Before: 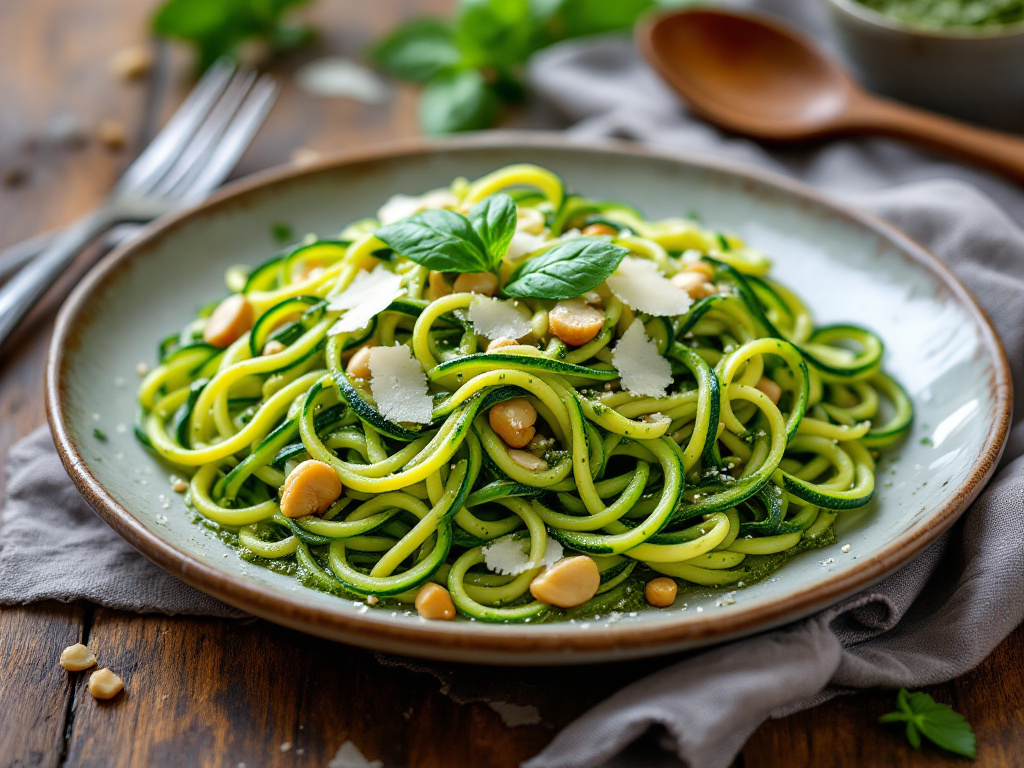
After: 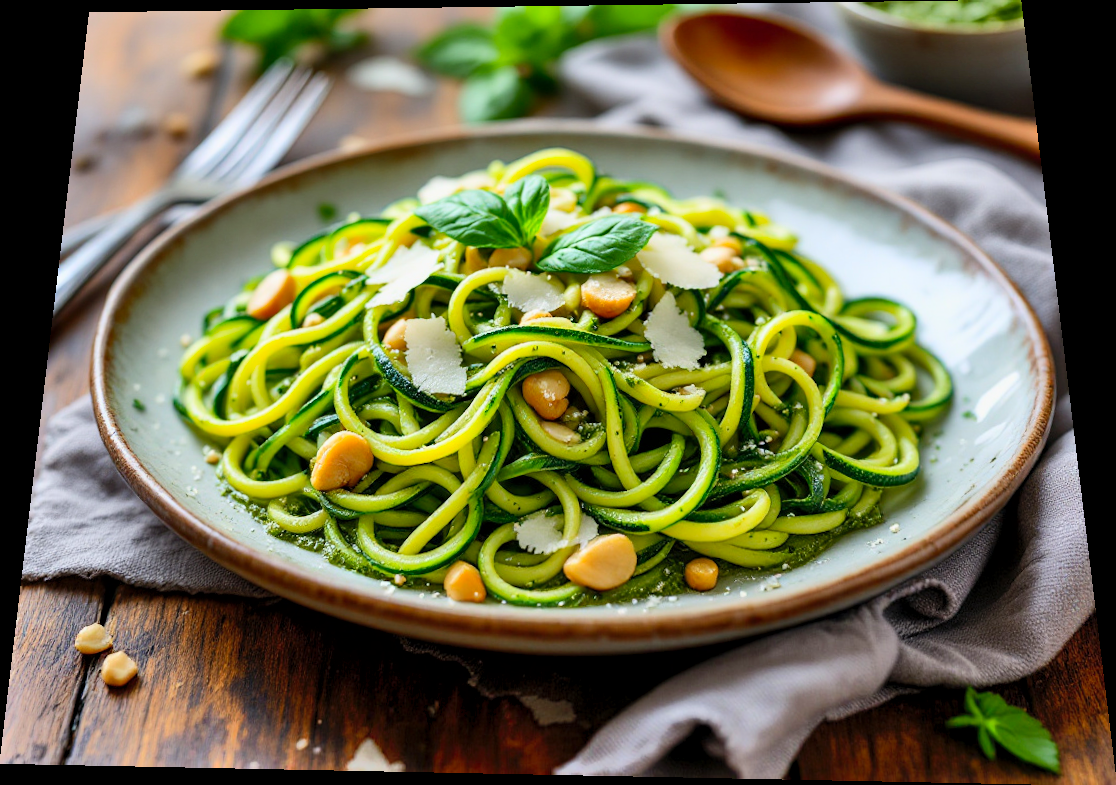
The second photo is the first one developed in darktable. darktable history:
rotate and perspective: rotation 0.128°, lens shift (vertical) -0.181, lens shift (horizontal) -0.044, shear 0.001, automatic cropping off
exposure: black level correction 0.001, exposure -0.2 EV, compensate highlight preservation false
contrast brightness saturation: contrast 0.2, brightness 0.16, saturation 0.22
shadows and highlights: soften with gaussian
